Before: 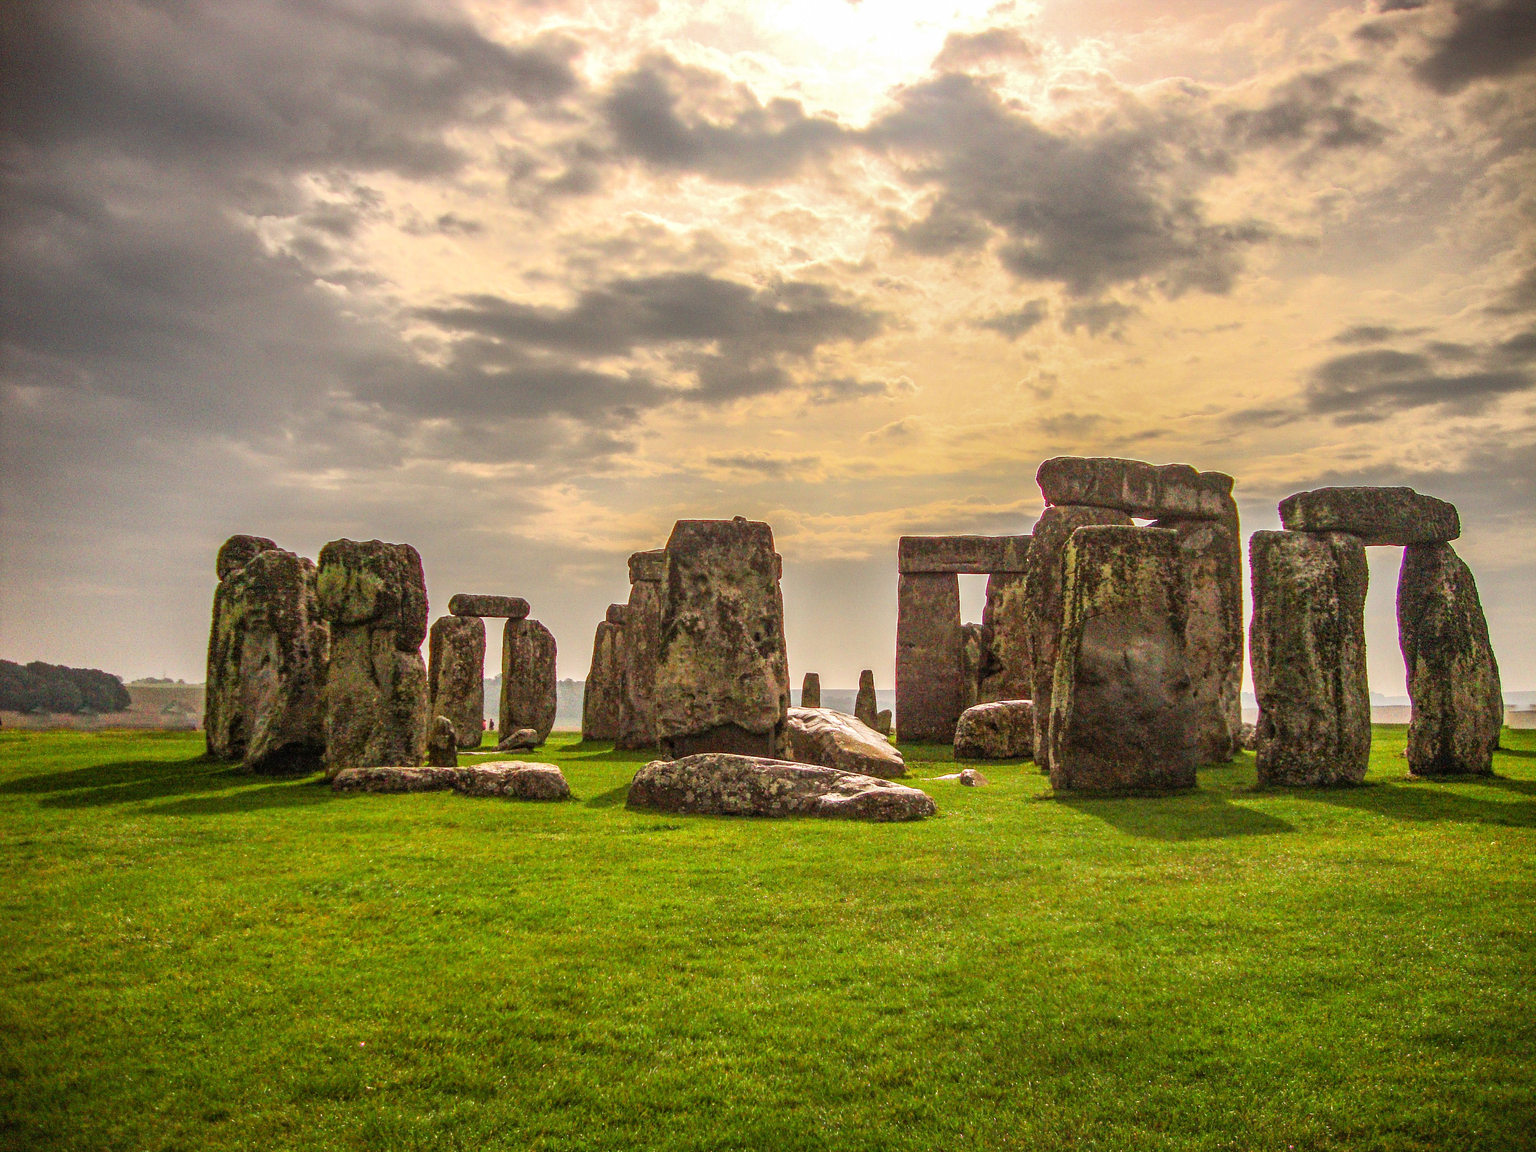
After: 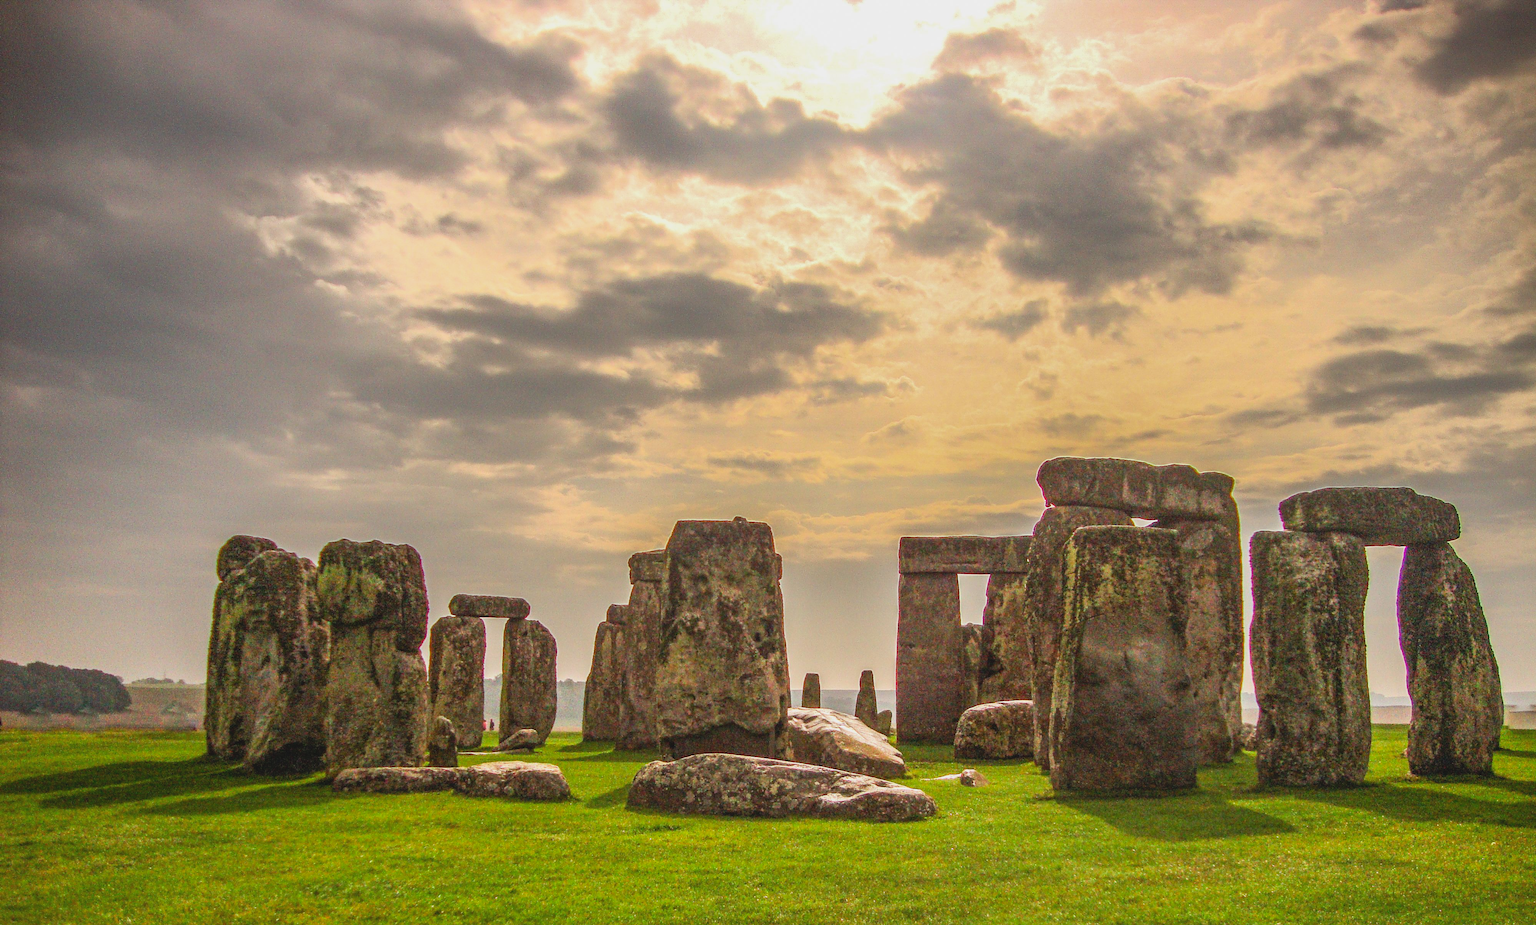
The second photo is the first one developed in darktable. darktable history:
crop: bottom 19.695%
contrast brightness saturation: contrast -0.126
